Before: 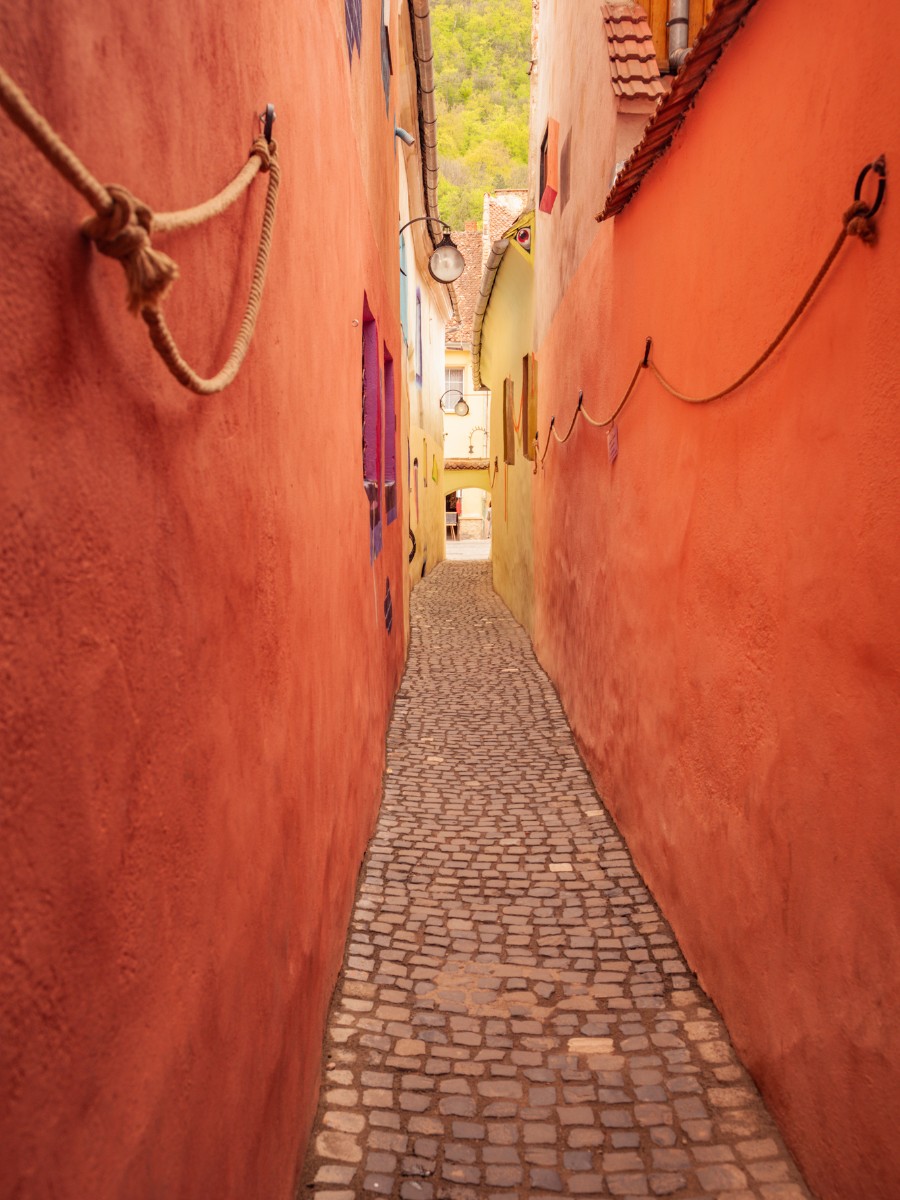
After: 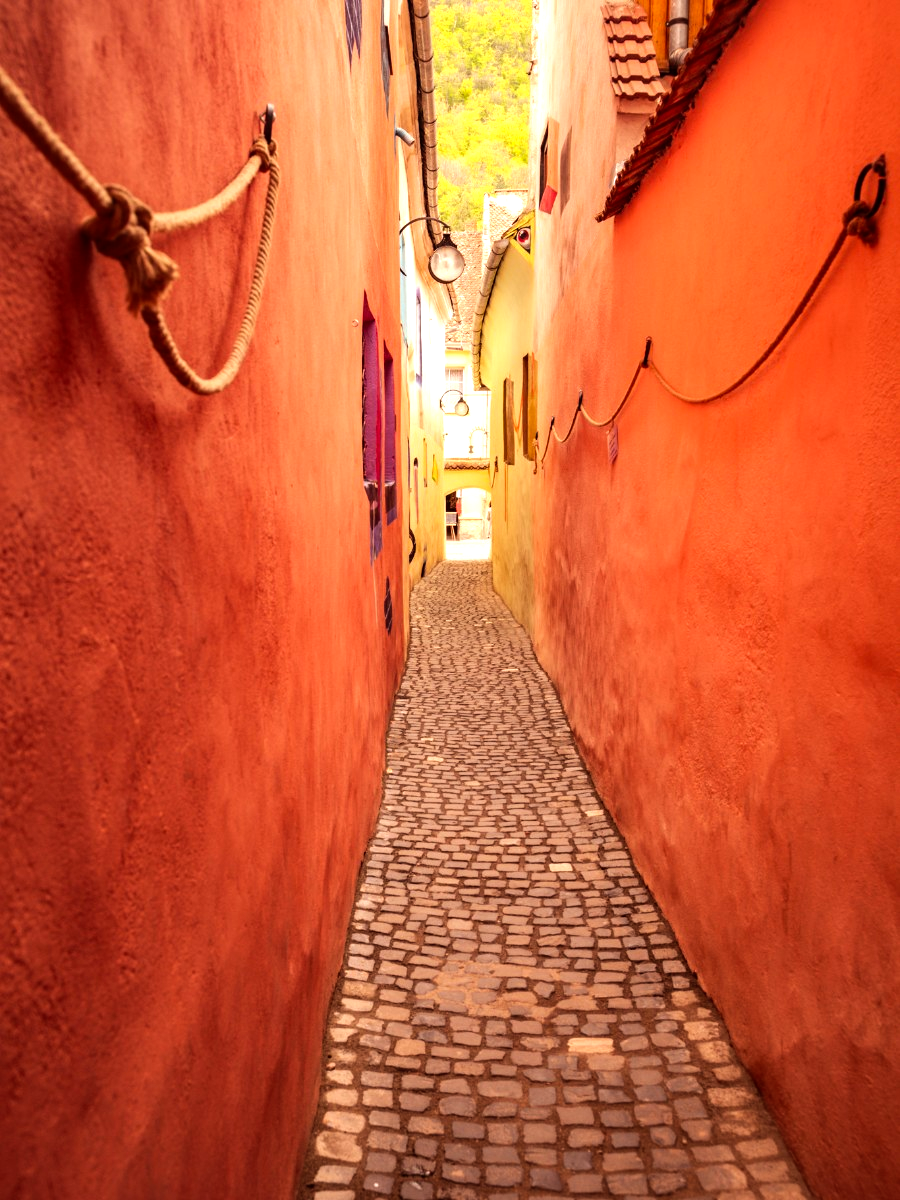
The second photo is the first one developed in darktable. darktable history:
tone equalizer: -8 EV -0.75 EV, -7 EV -0.7 EV, -6 EV -0.6 EV, -5 EV -0.4 EV, -3 EV 0.4 EV, -2 EV 0.6 EV, -1 EV 0.7 EV, +0 EV 0.75 EV, edges refinement/feathering 500, mask exposure compensation -1.57 EV, preserve details no
rgb levels: mode RGB, independent channels, levels [[0, 0.5, 1], [0, 0.521, 1], [0, 0.536, 1]]
